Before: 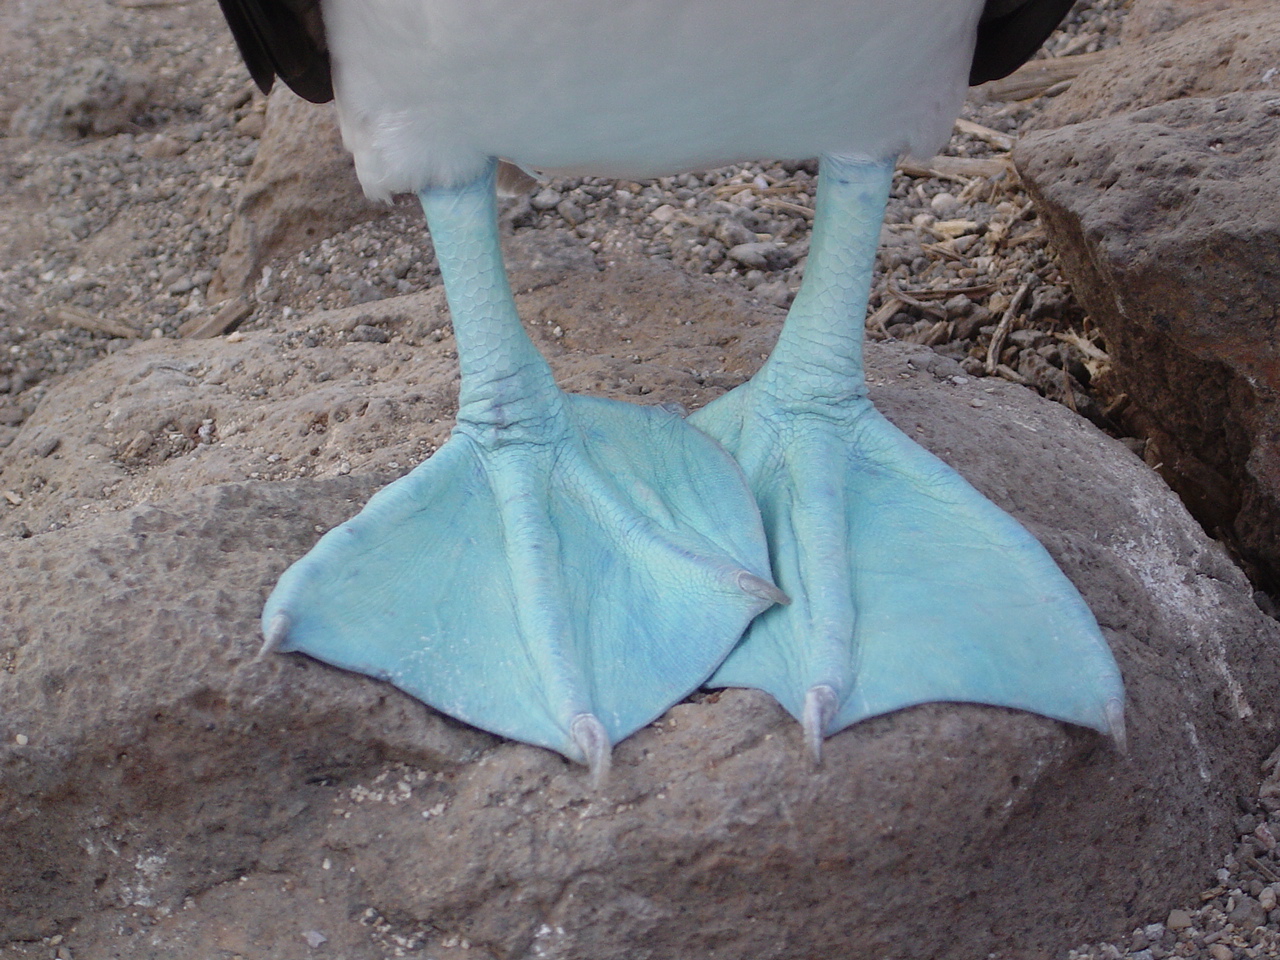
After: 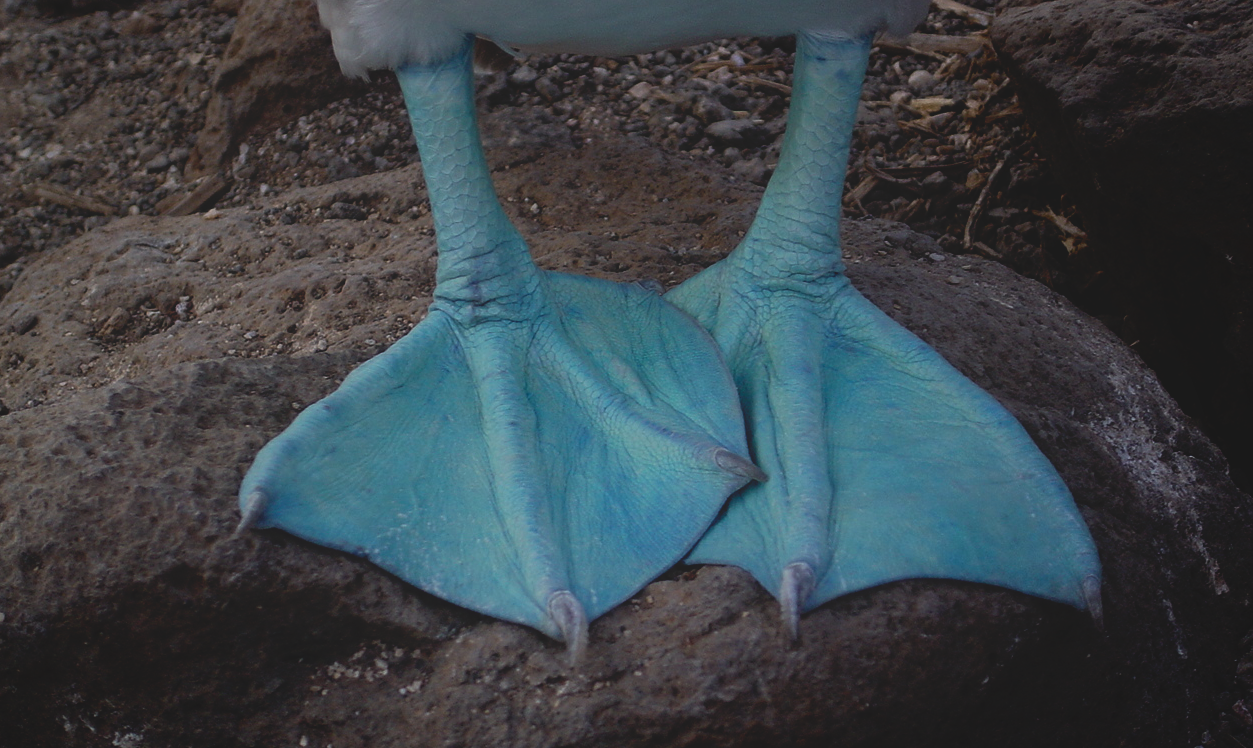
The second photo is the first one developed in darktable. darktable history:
exposure: black level correction 0.011, exposure -0.478 EV, compensate highlight preservation false
white balance: emerald 1
base curve: curves: ch0 [(0, 0.02) (0.083, 0.036) (1, 1)], preserve colors none
crop and rotate: left 1.814%, top 12.818%, right 0.25%, bottom 9.225%
shadows and highlights: shadows -62.32, white point adjustment -5.22, highlights 61.59
